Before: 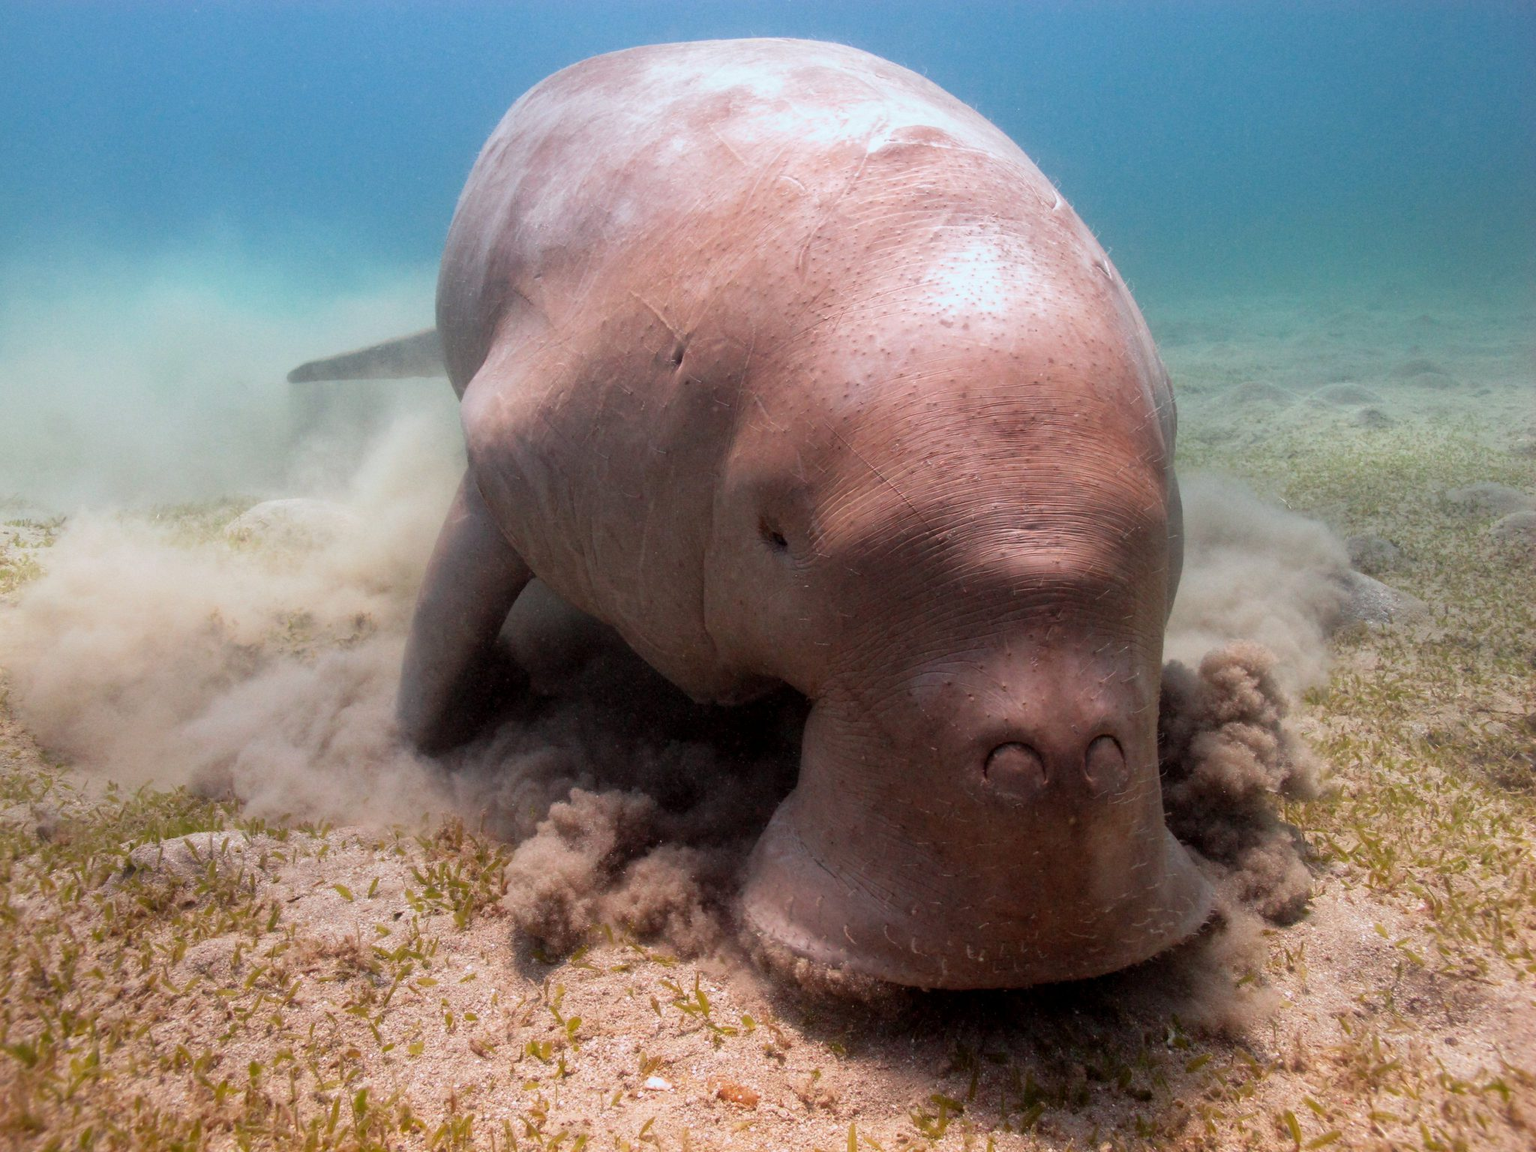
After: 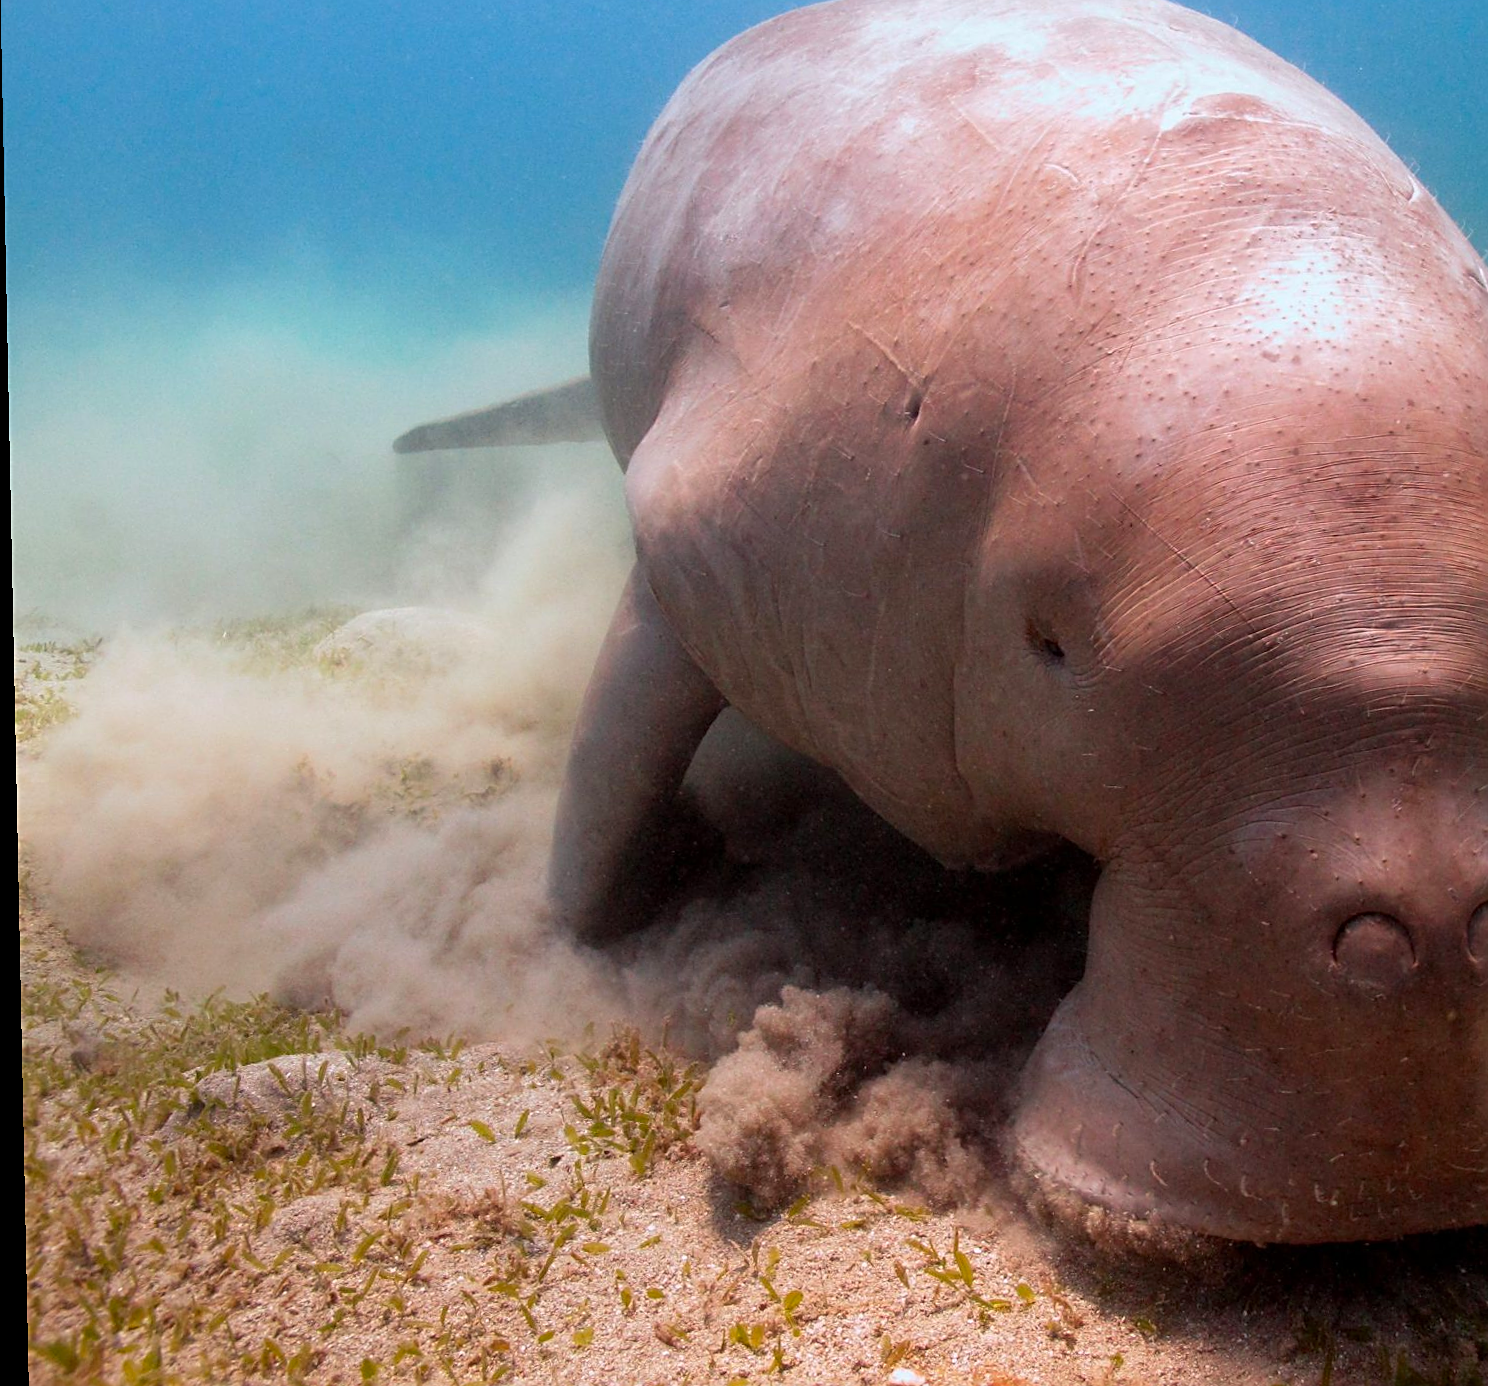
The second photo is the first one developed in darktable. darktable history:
sharpen: on, module defaults
contrast brightness saturation: saturation 0.18
rotate and perspective: rotation -1.17°, automatic cropping off
crop: top 5.803%, right 27.864%, bottom 5.804%
